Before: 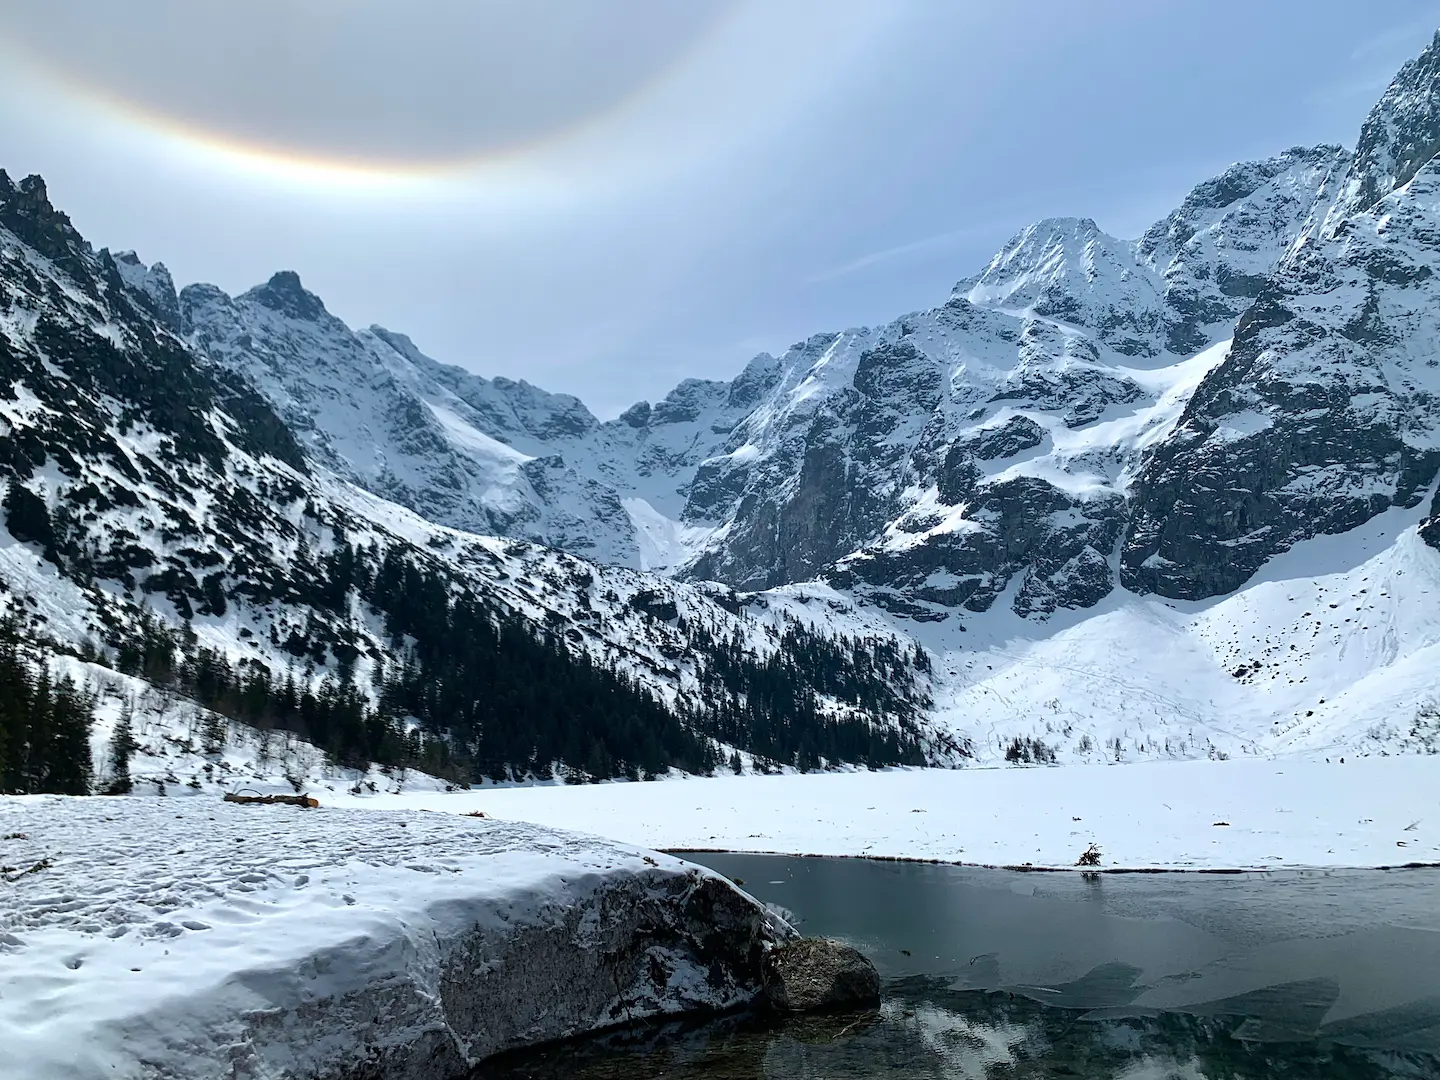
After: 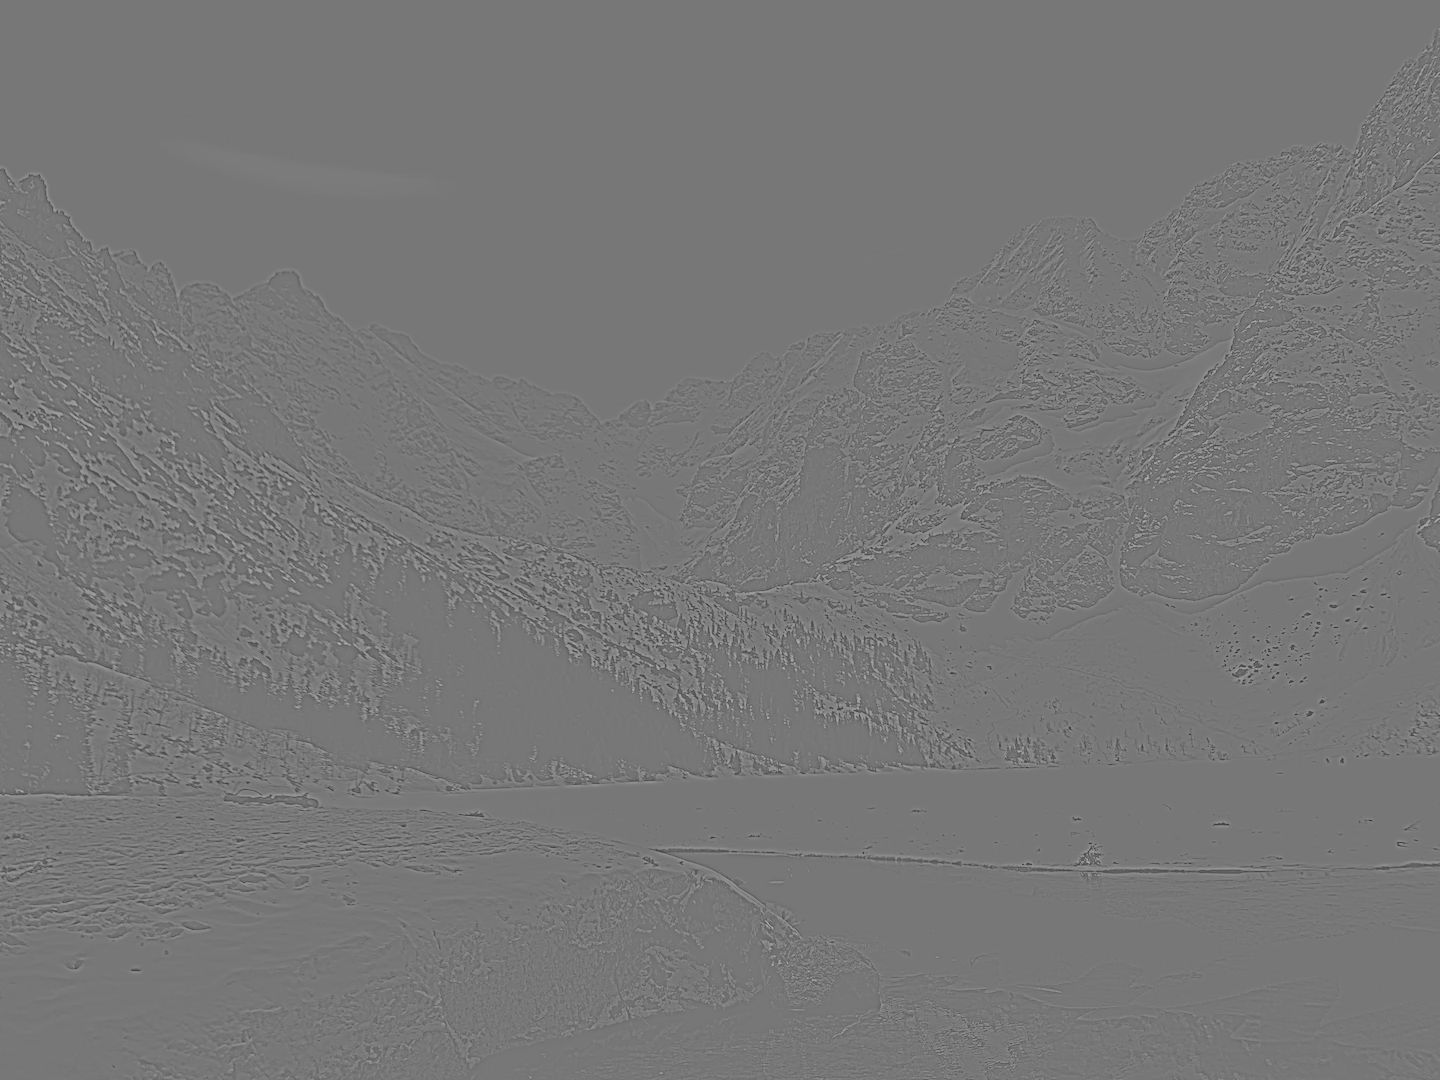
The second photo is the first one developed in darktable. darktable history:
exposure: exposure 0.2 EV, compensate highlight preservation false
highpass: sharpness 5.84%, contrast boost 8.44%
